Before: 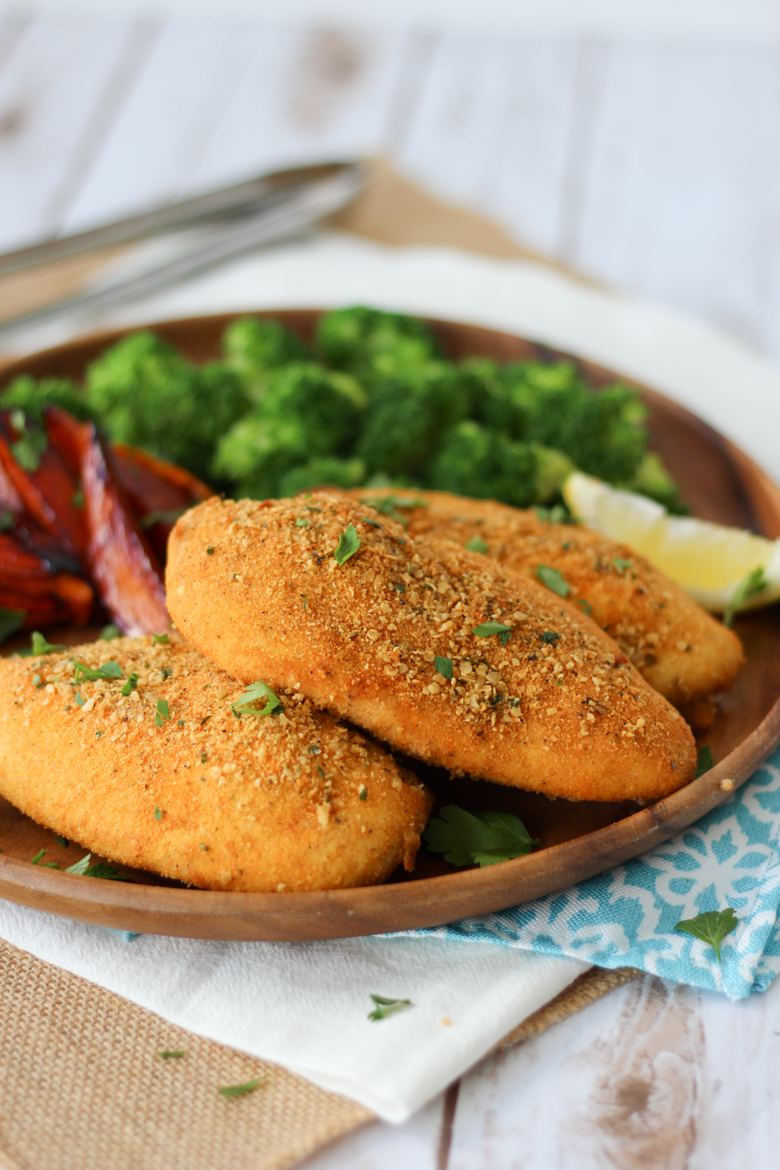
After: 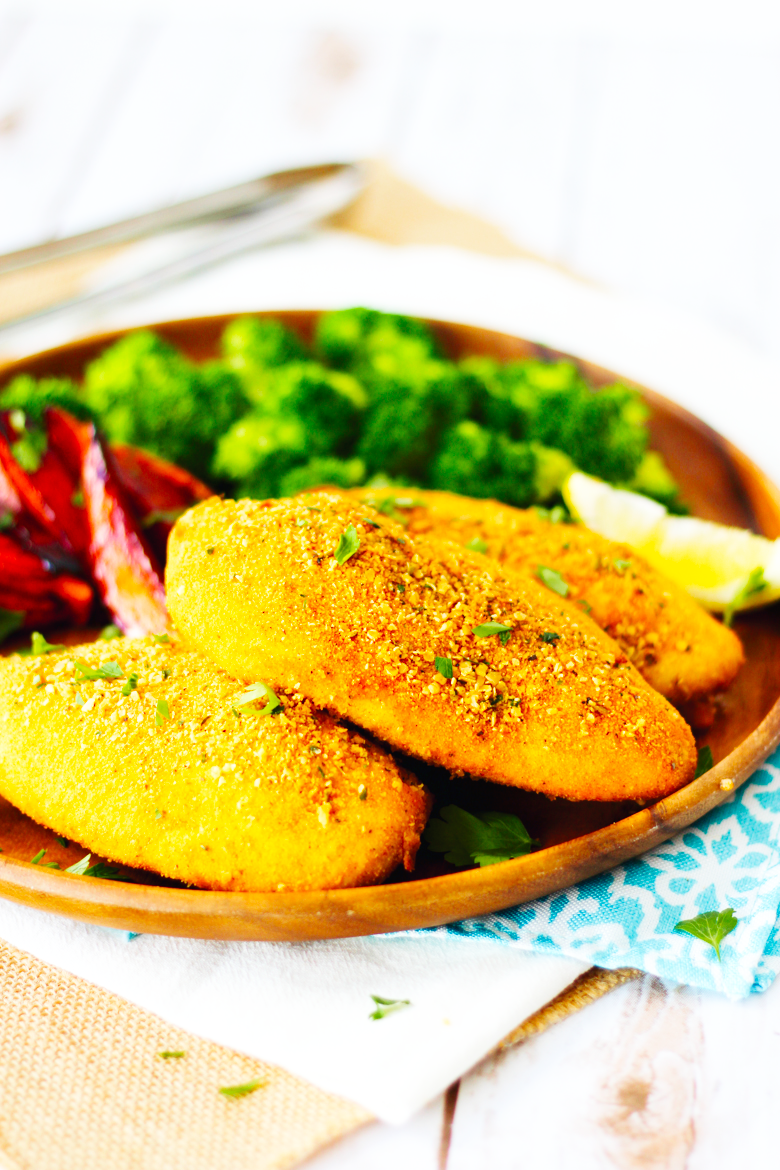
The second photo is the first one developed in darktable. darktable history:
fill light: on, module defaults
velvia: strength 15%
base curve: curves: ch0 [(0, 0.003) (0.001, 0.002) (0.006, 0.004) (0.02, 0.022) (0.048, 0.086) (0.094, 0.234) (0.162, 0.431) (0.258, 0.629) (0.385, 0.8) (0.548, 0.918) (0.751, 0.988) (1, 1)], preserve colors none
color balance rgb: perceptual saturation grading › global saturation 20%, global vibrance 20%
